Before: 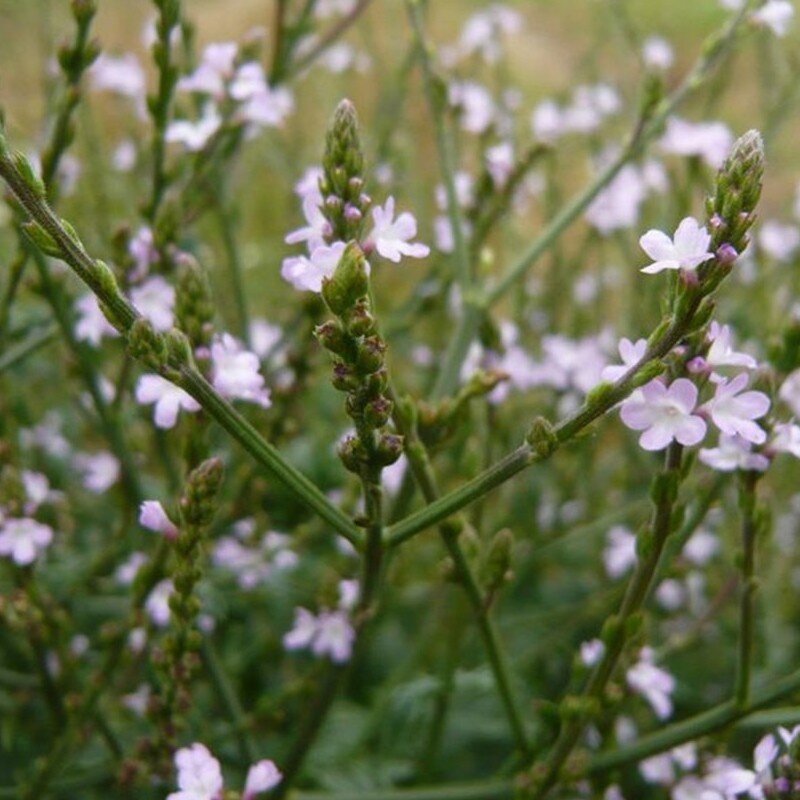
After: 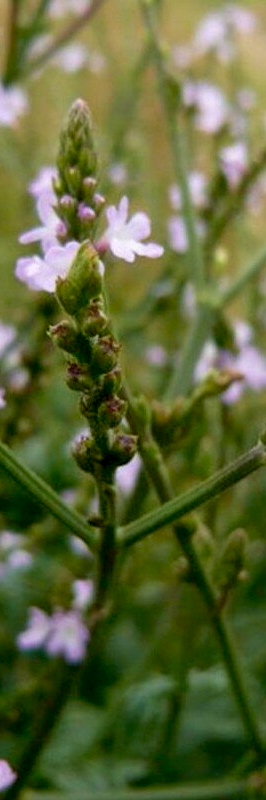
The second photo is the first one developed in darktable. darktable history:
velvia: on, module defaults
exposure: black level correction 0.012, compensate highlight preservation false
crop: left 33.36%, right 33.36%
